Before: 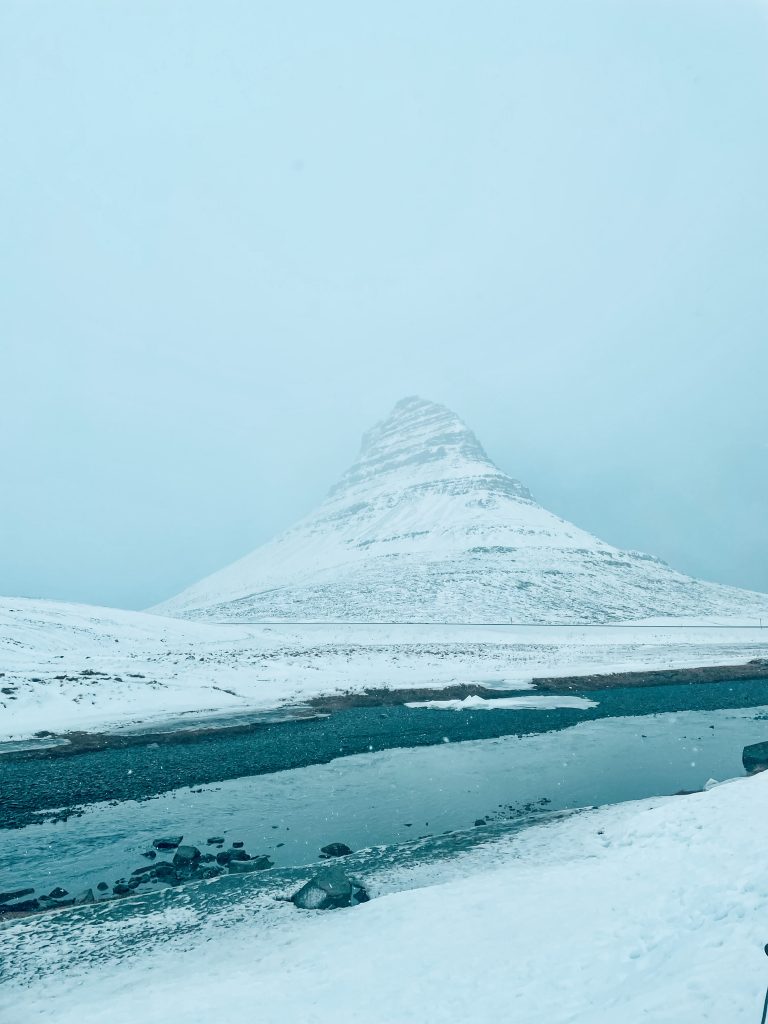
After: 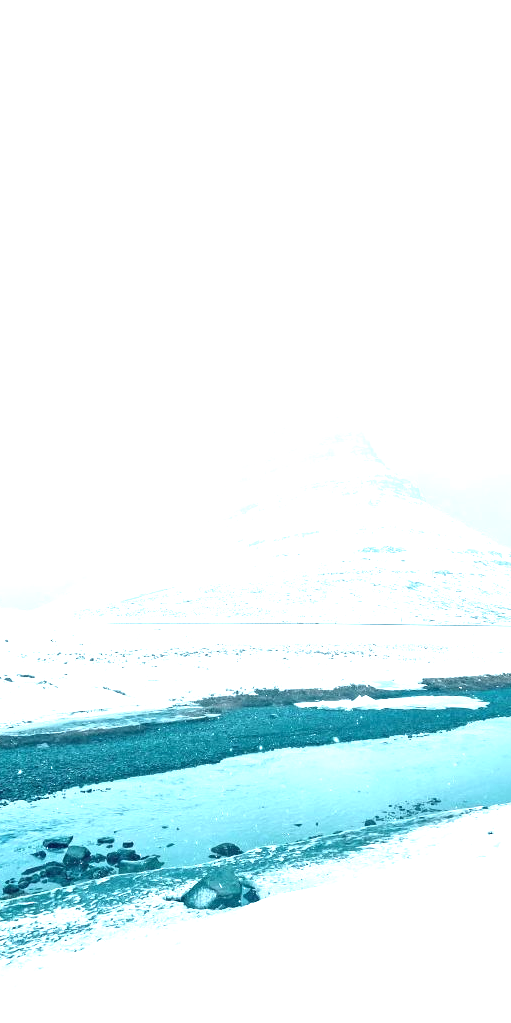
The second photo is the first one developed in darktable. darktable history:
crop and rotate: left 14.436%, right 18.898%
white balance: emerald 1
exposure: black level correction 0, exposure 1.5 EV, compensate highlight preservation false
